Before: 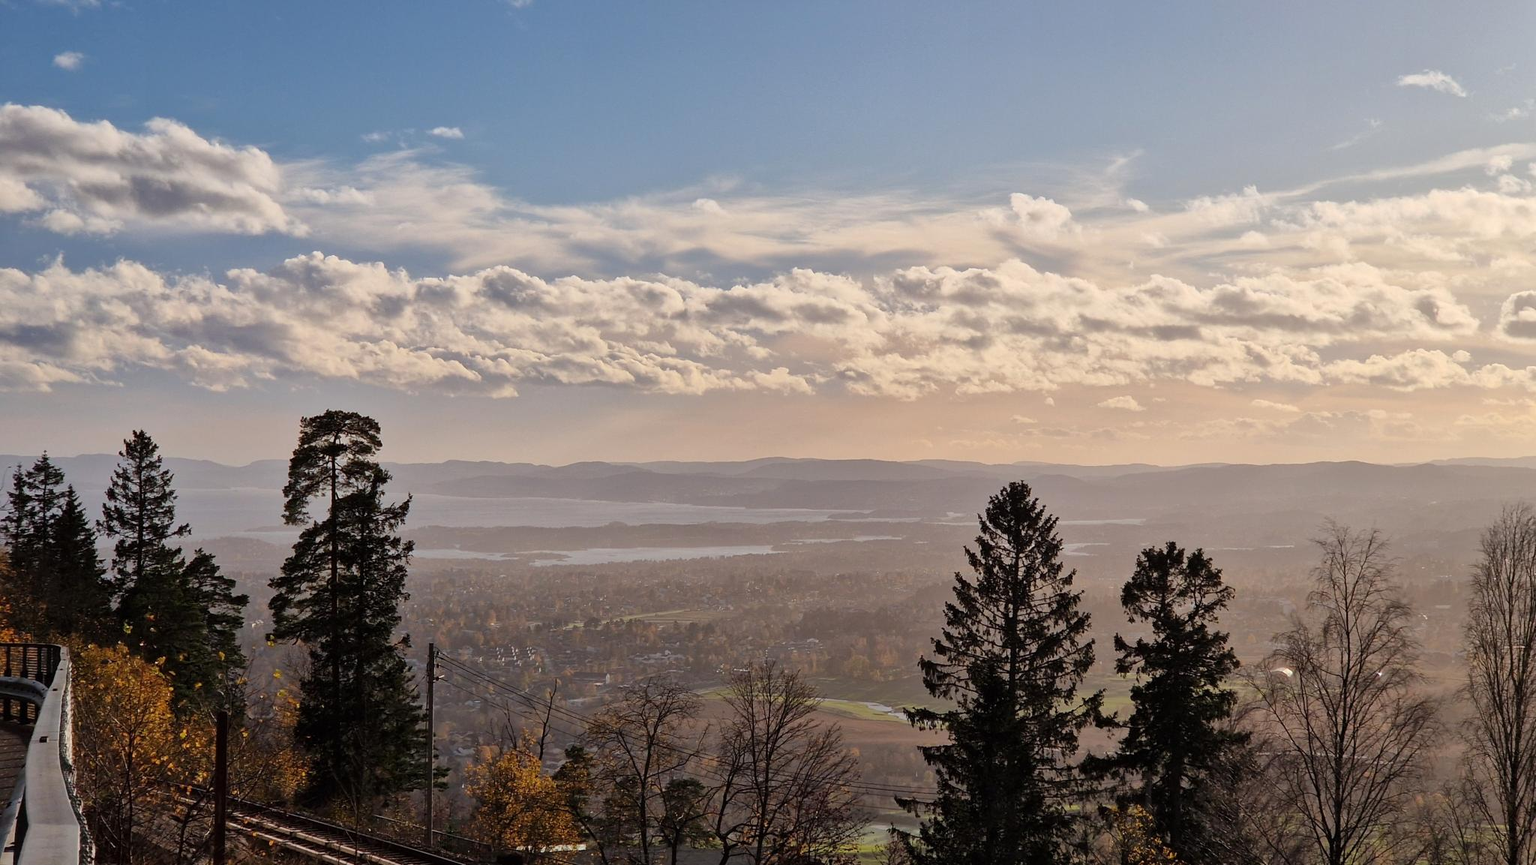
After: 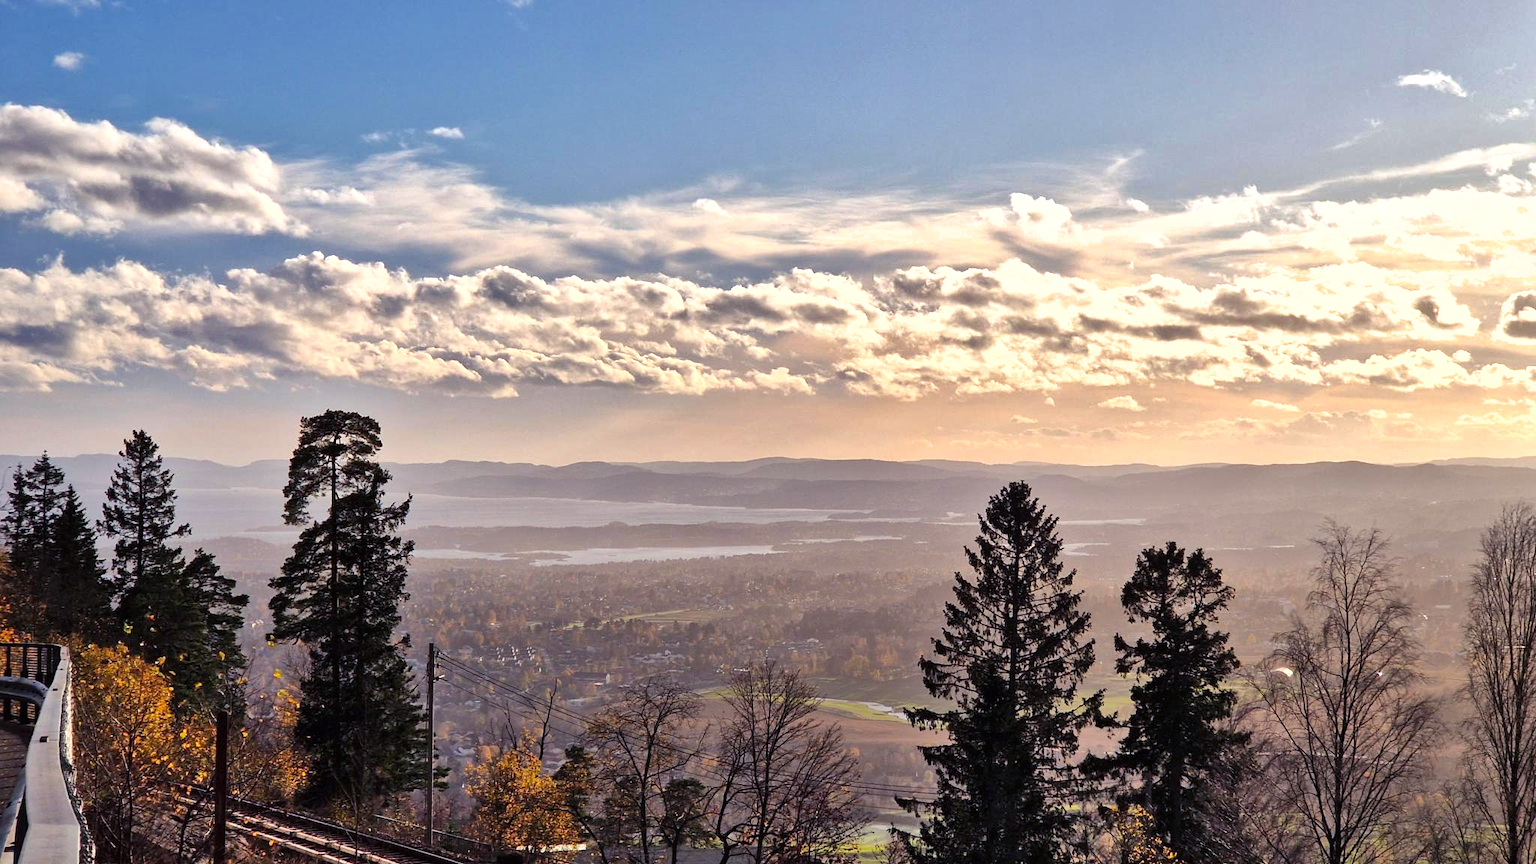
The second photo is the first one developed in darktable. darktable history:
color balance rgb: shadows lift › luminance -21.739%, shadows lift › chroma 6.609%, shadows lift › hue 271.37°, perceptual saturation grading › global saturation 12.271%, perceptual brilliance grading › global brilliance 18.269%
shadows and highlights: white point adjustment 0.054, soften with gaussian
